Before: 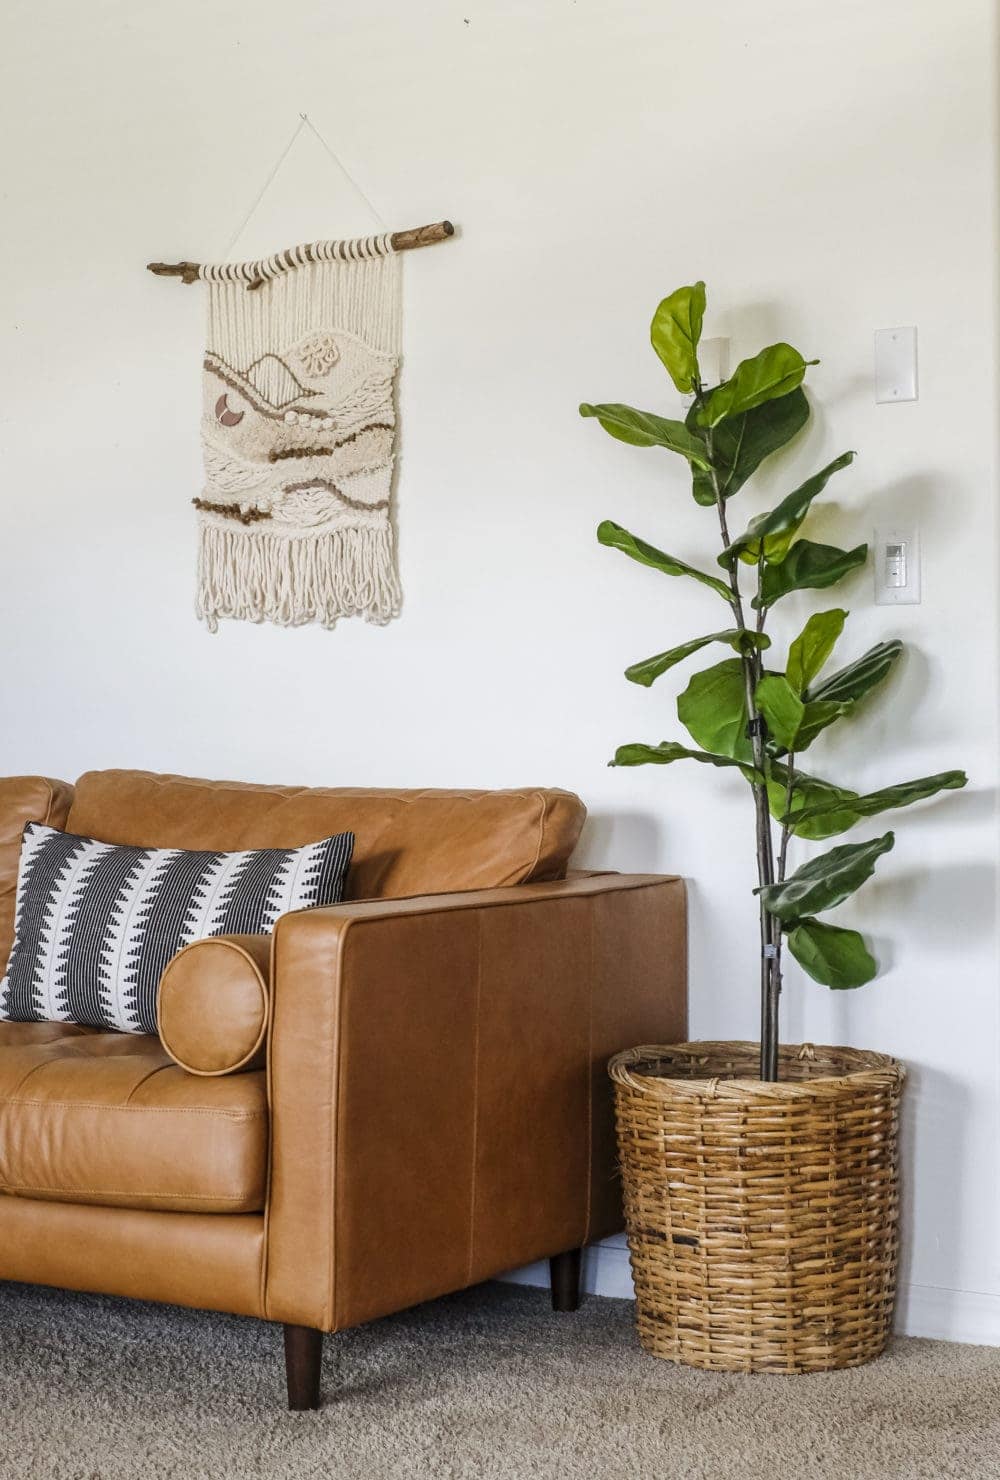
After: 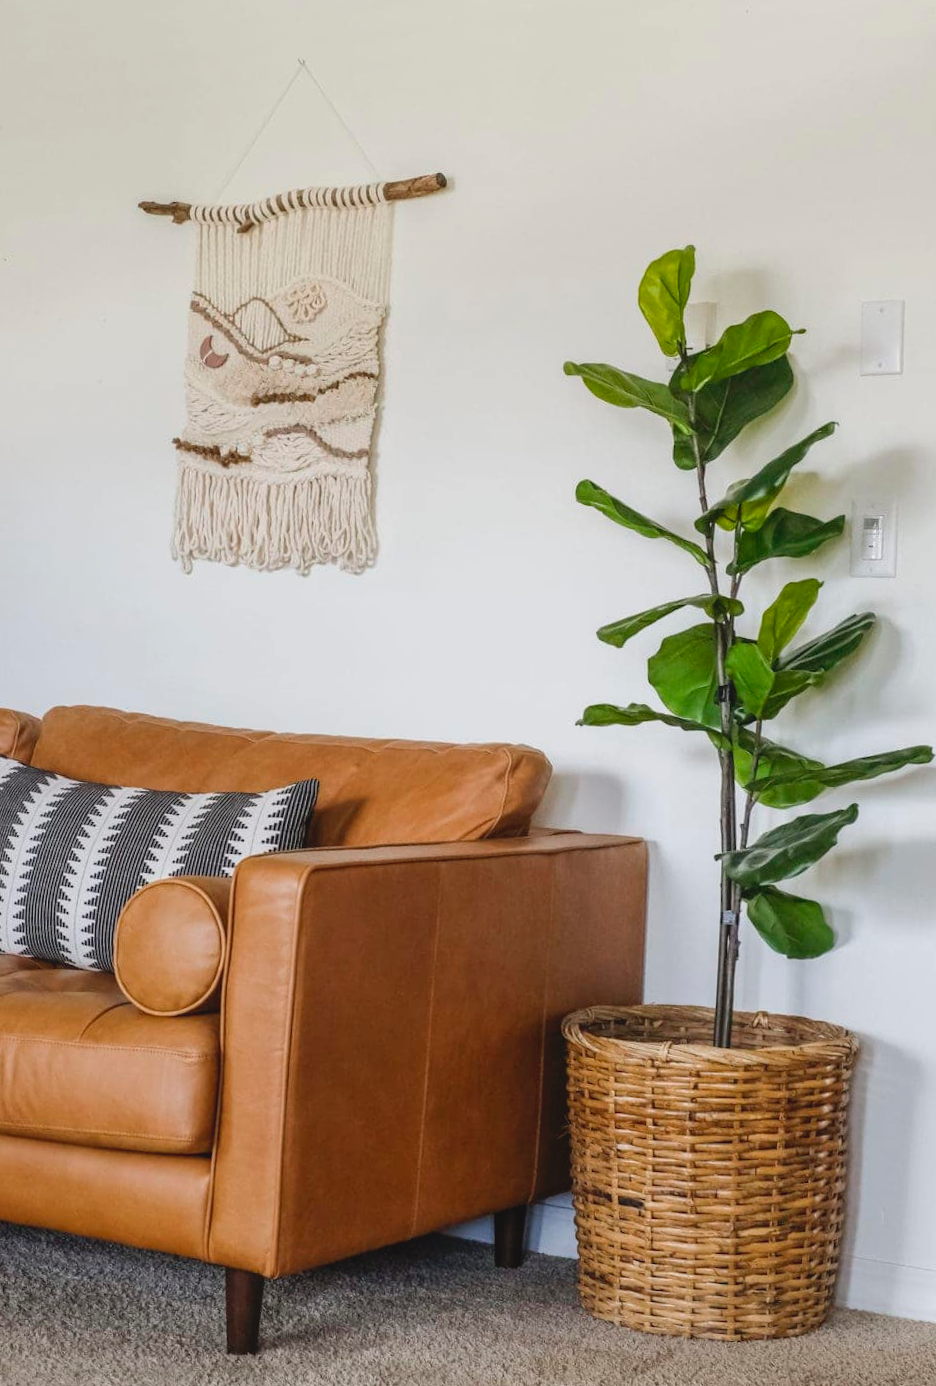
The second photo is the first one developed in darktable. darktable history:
contrast brightness saturation: contrast -0.106
crop and rotate: angle -2.66°
